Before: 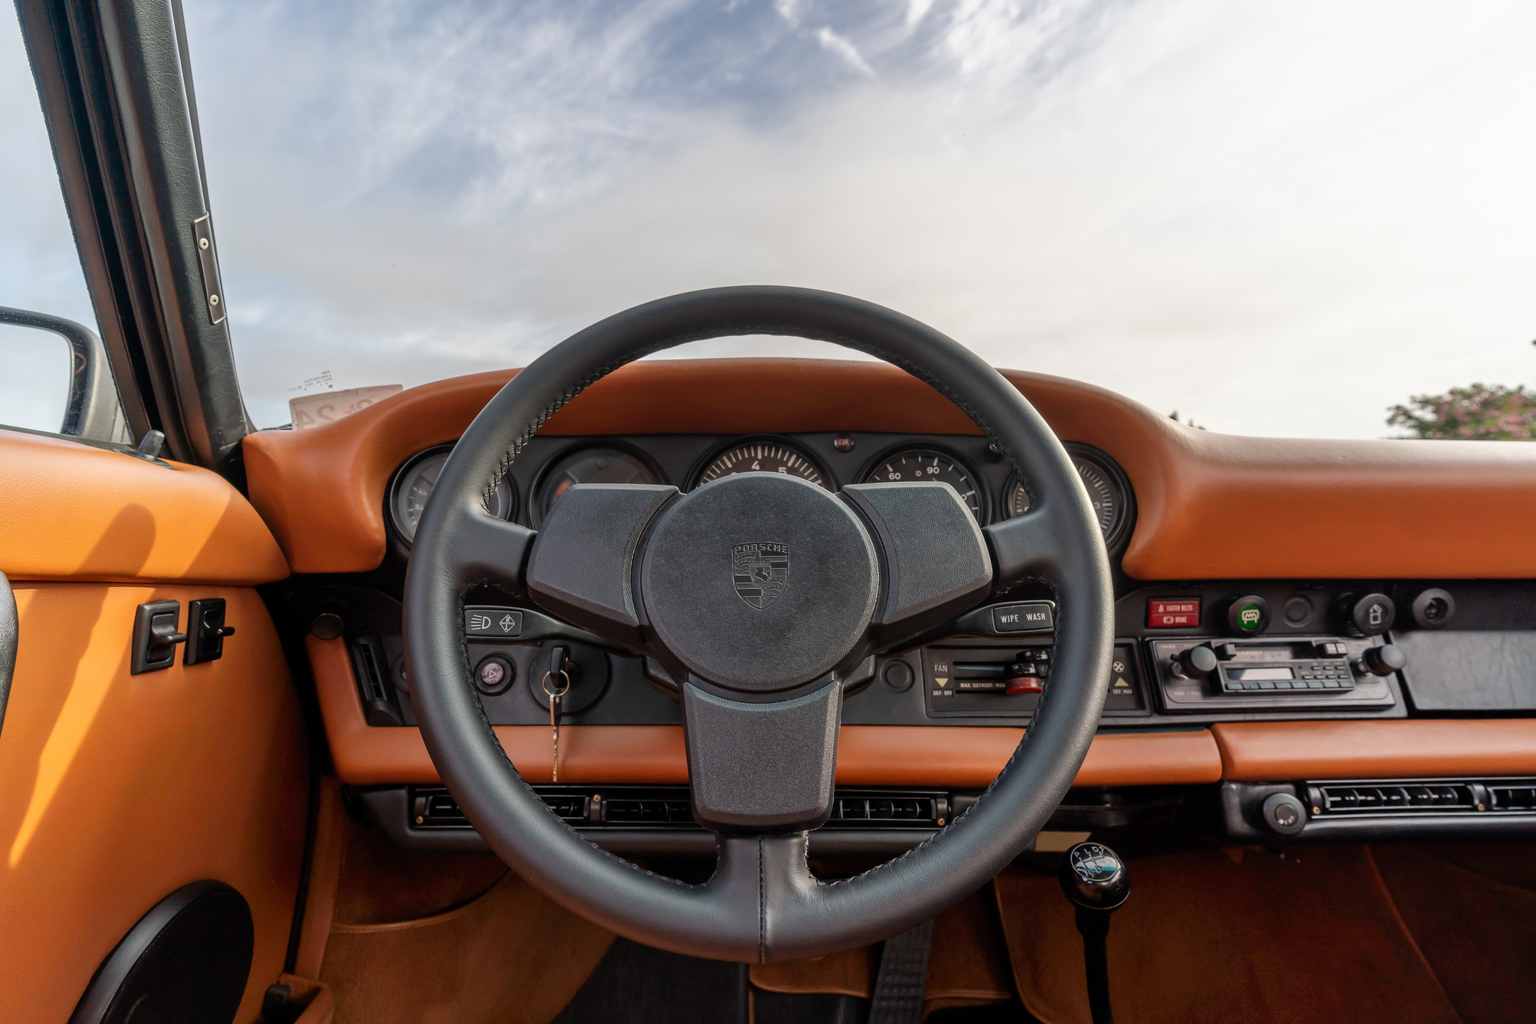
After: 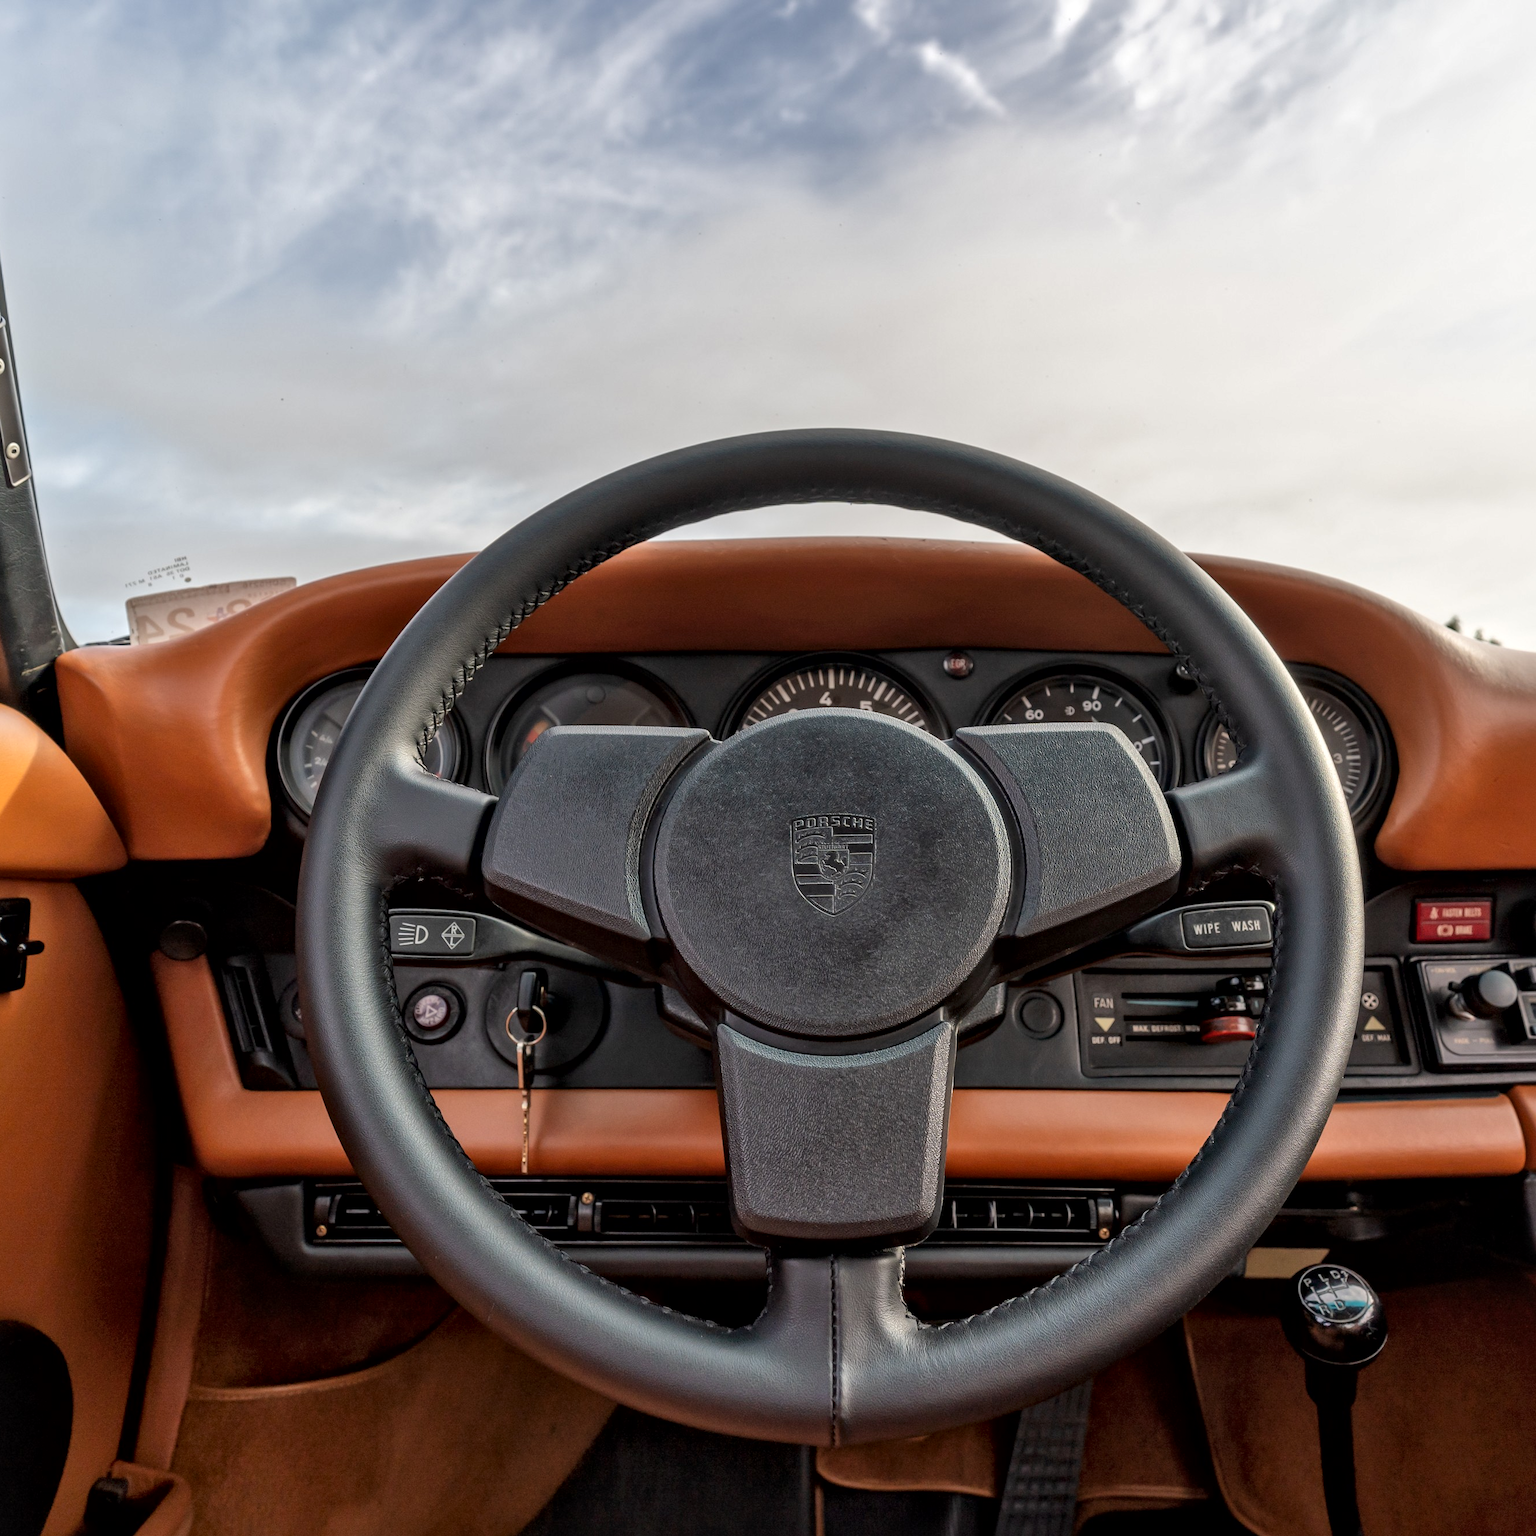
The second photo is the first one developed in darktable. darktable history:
local contrast: mode bilateral grid, contrast 50, coarseness 50, detail 150%, midtone range 0.2
crop and rotate: left 13.379%, right 19.952%
